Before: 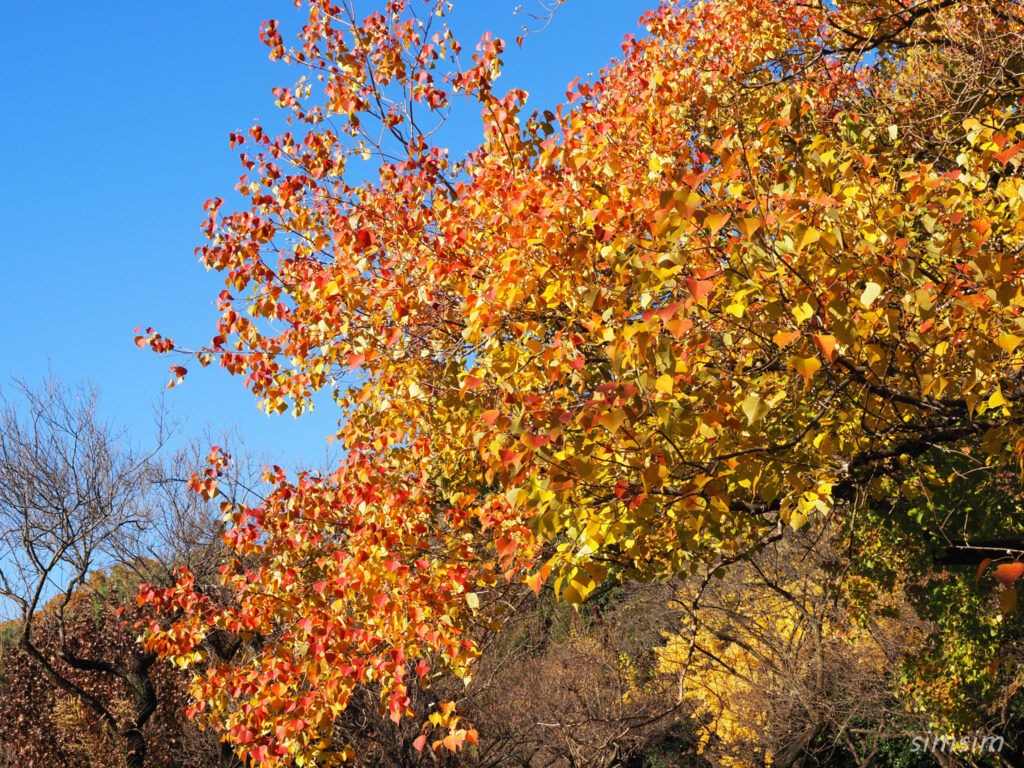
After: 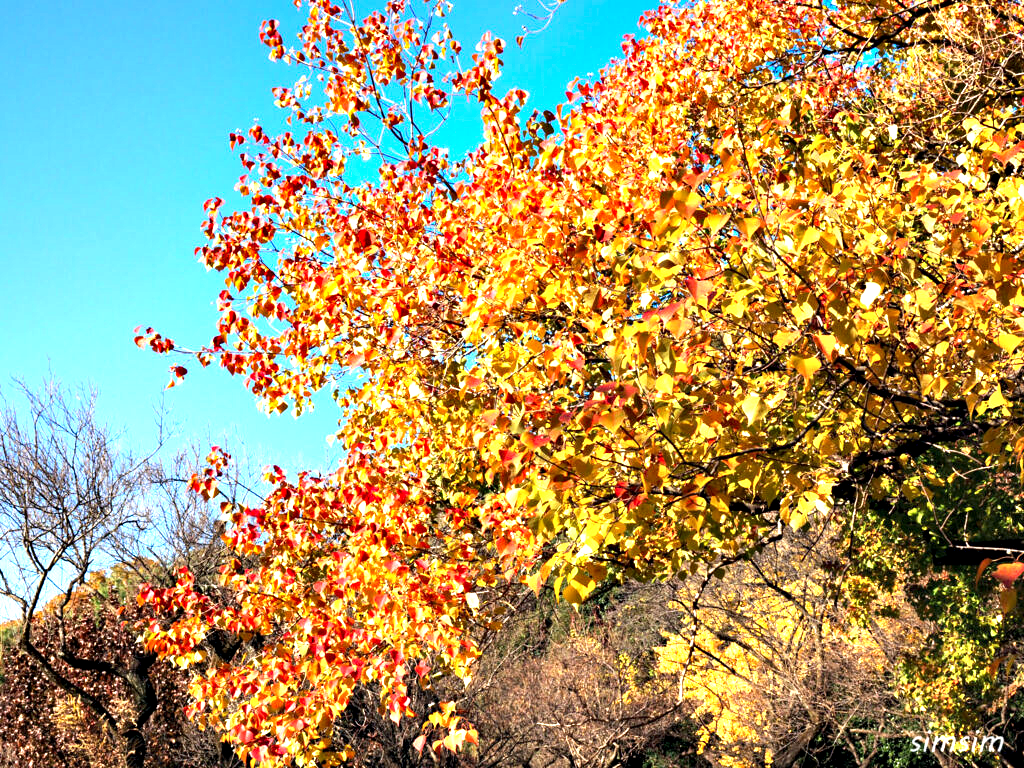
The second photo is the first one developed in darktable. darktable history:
contrast equalizer: octaves 7, y [[0.6 ×6], [0.55 ×6], [0 ×6], [0 ×6], [0 ×6]]
exposure: black level correction 0, exposure 1 EV, compensate highlight preservation false
